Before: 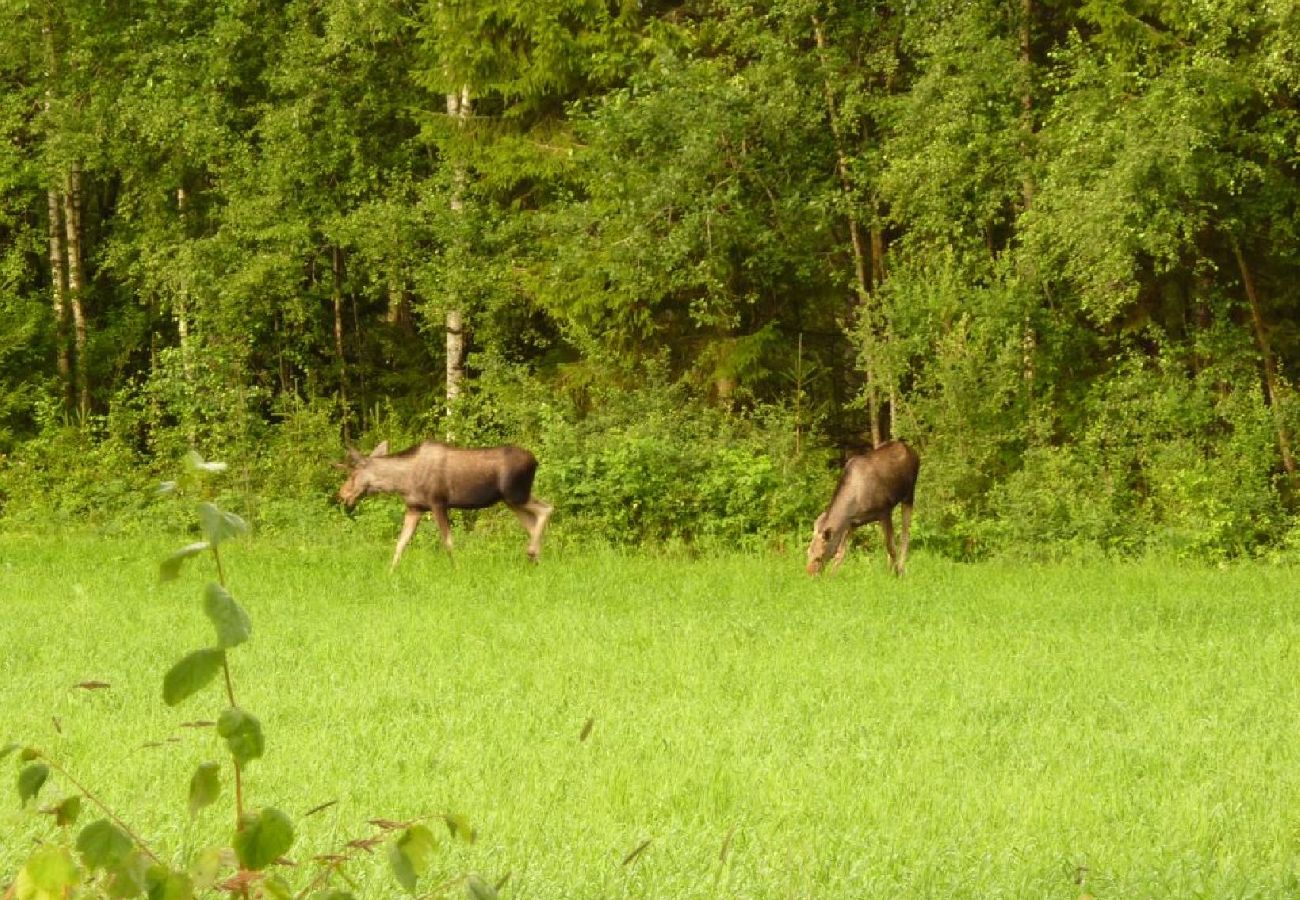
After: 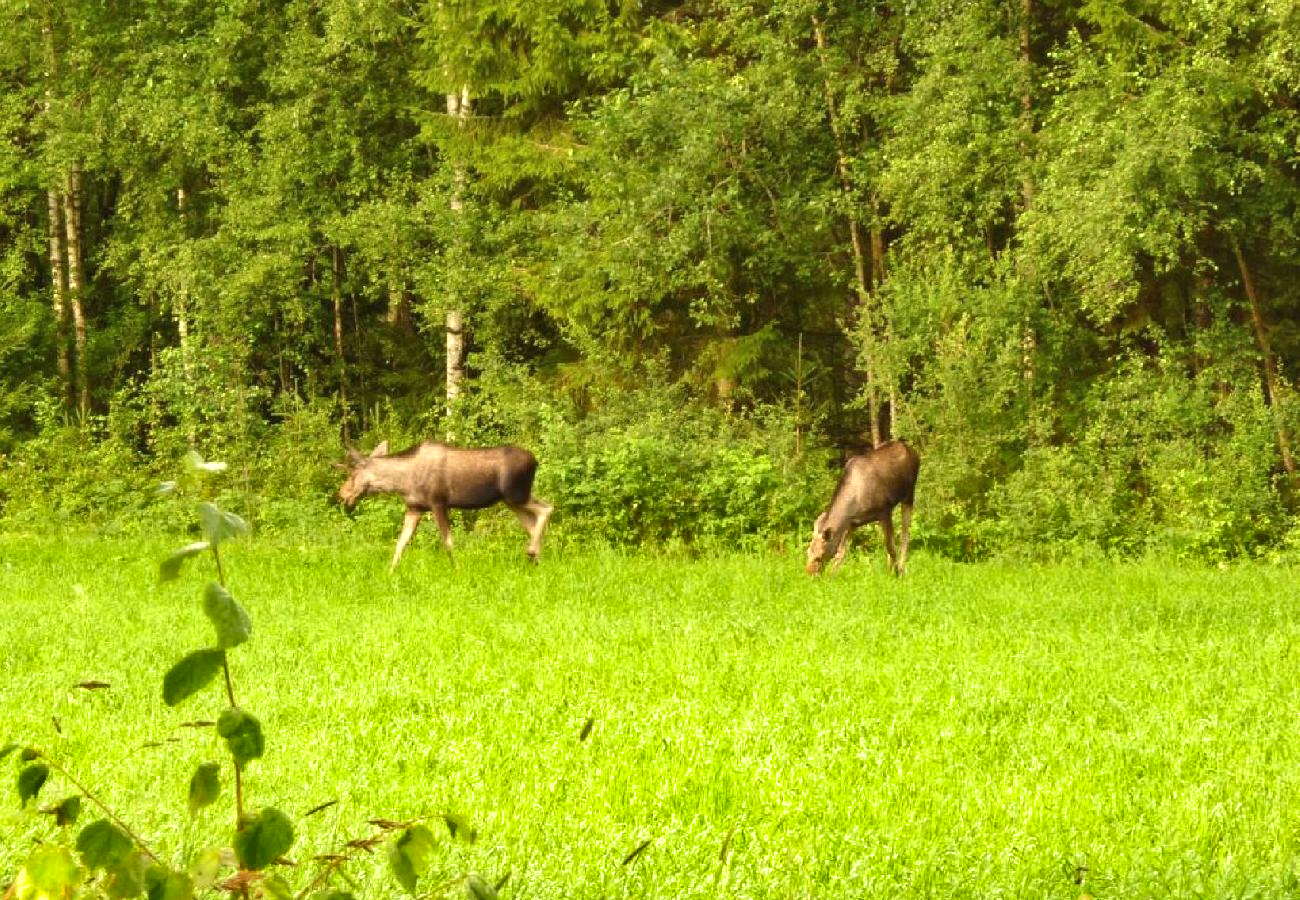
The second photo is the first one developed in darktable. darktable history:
shadows and highlights: soften with gaussian
exposure: black level correction 0, exposure 0.5 EV, compensate exposure bias true, compensate highlight preservation false
